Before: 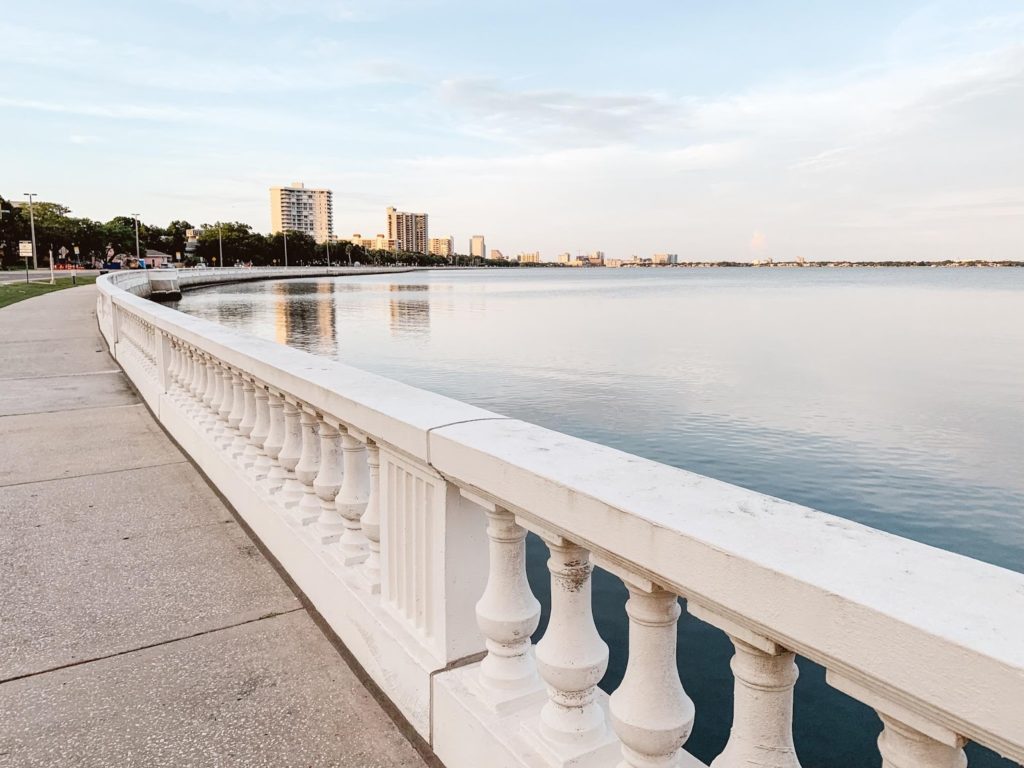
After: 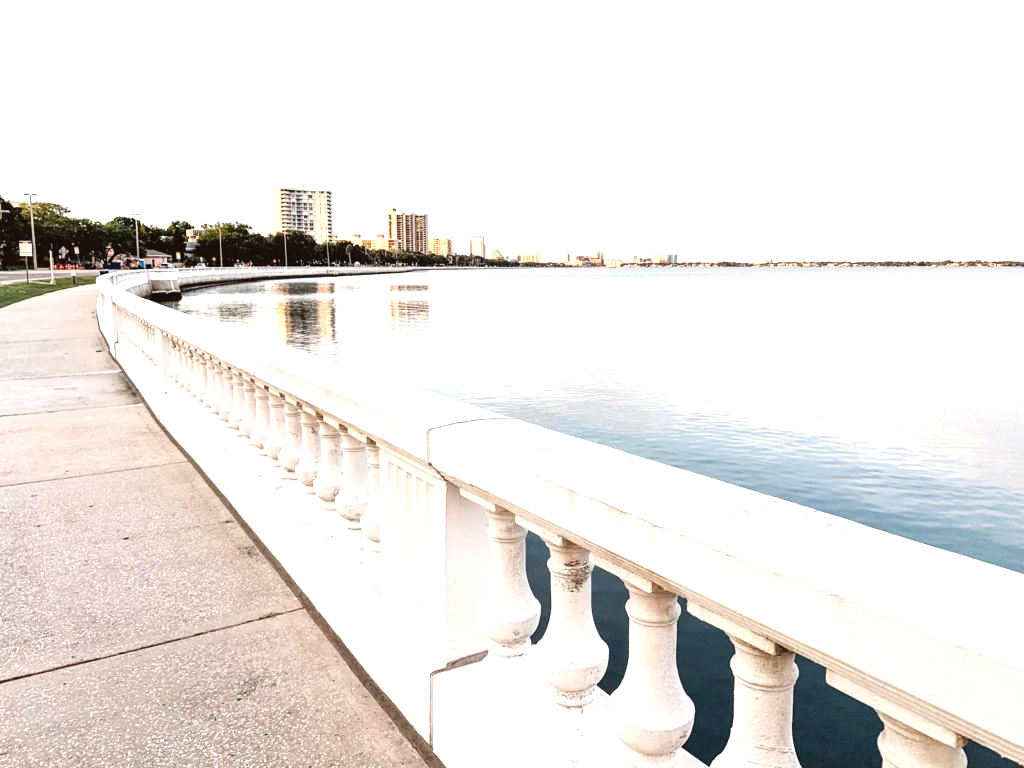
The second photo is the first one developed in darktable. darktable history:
tone equalizer: -8 EV -0.417 EV, -7 EV -0.389 EV, -6 EV -0.333 EV, -5 EV -0.222 EV, -3 EV 0.222 EV, -2 EV 0.333 EV, -1 EV 0.389 EV, +0 EV 0.417 EV, edges refinement/feathering 500, mask exposure compensation -1.57 EV, preserve details no
exposure: black level correction 0, exposure 0.5 EV, compensate exposure bias true, compensate highlight preservation false
